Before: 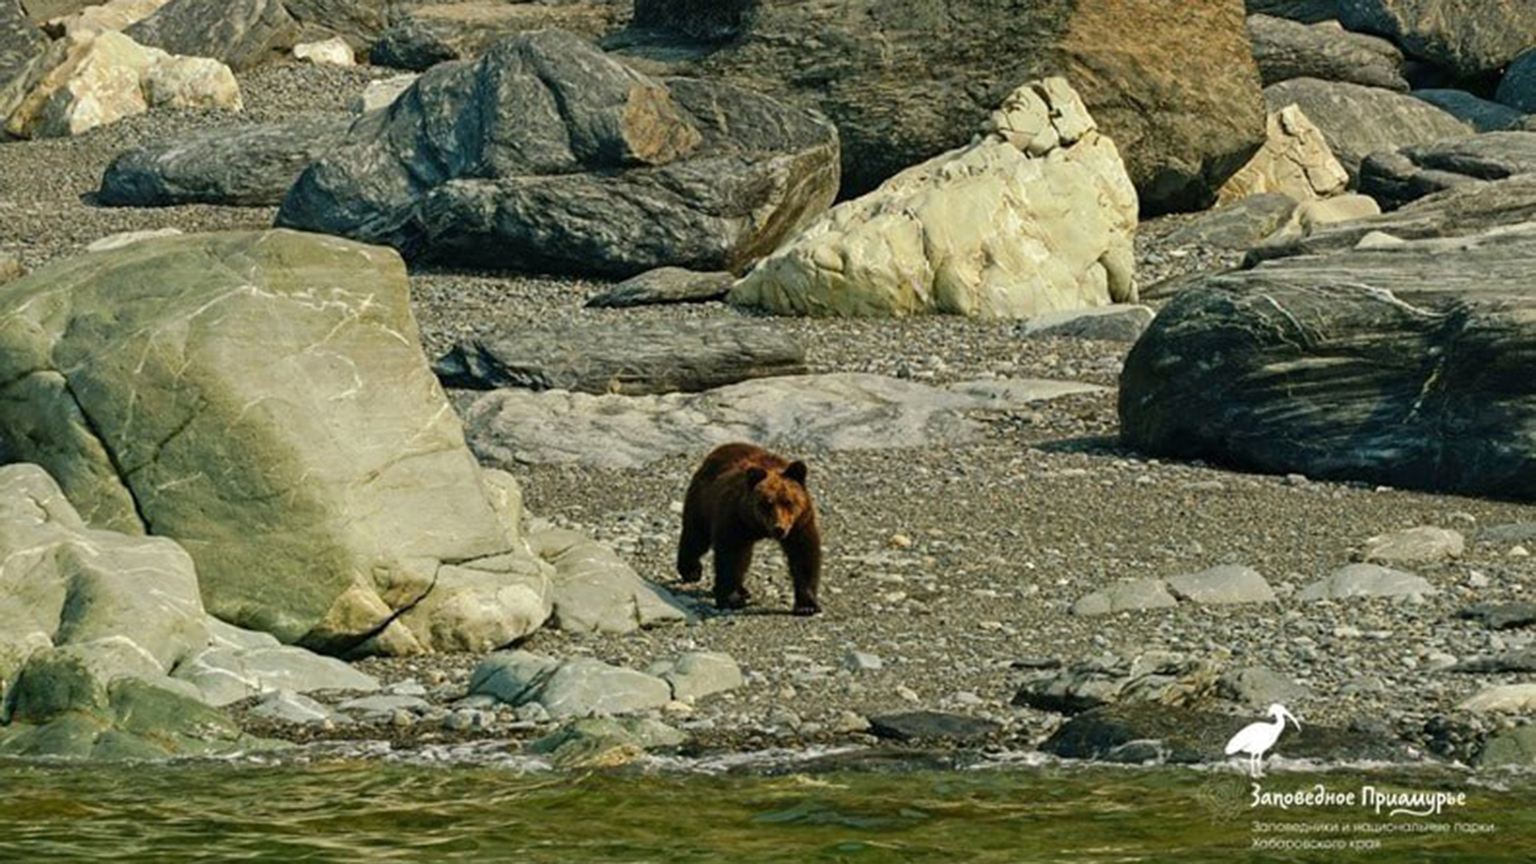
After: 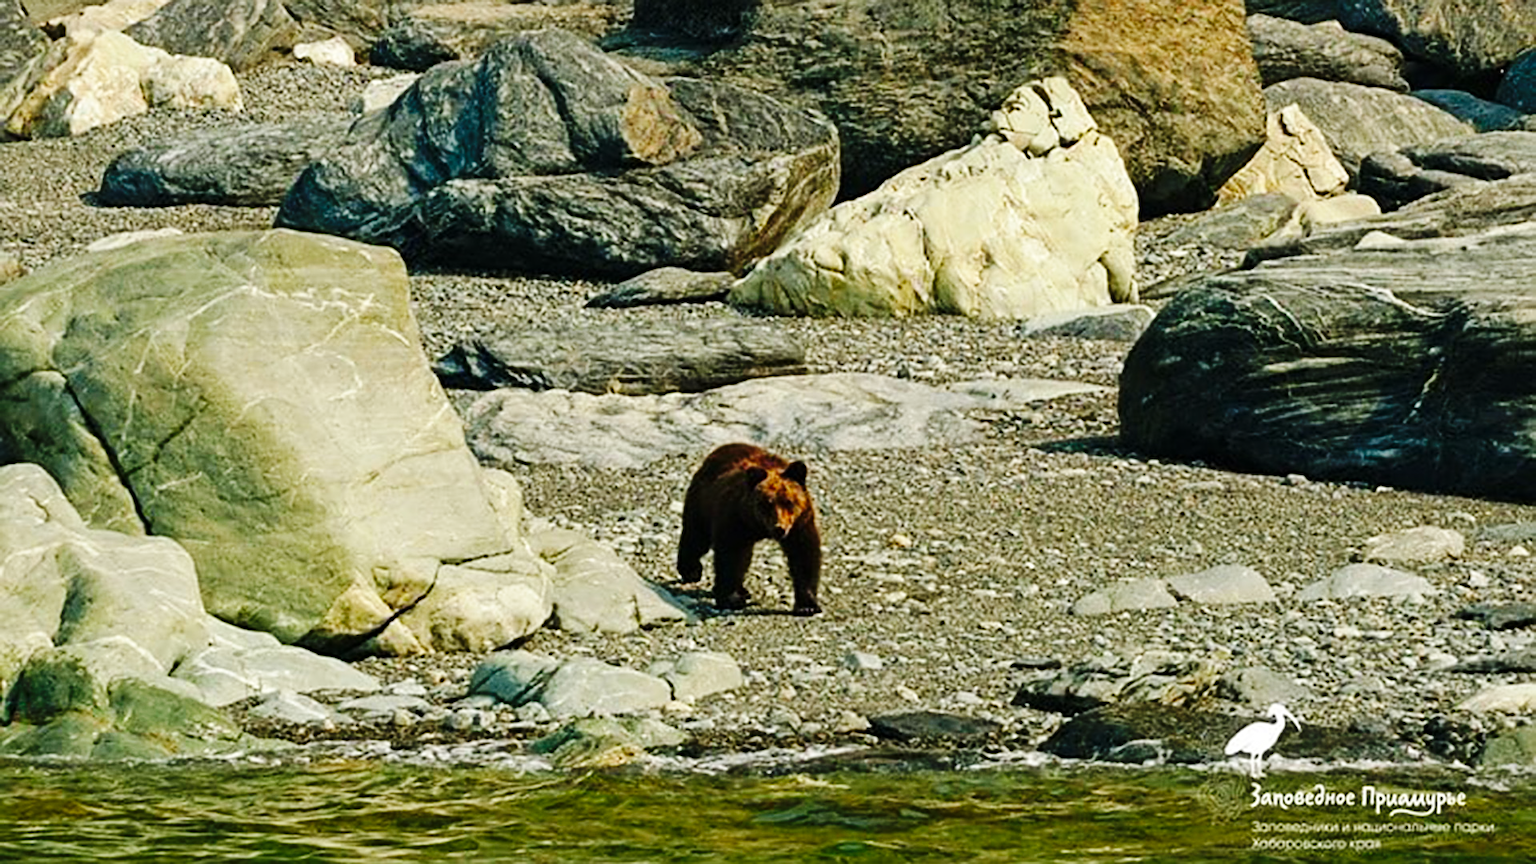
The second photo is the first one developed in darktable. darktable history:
base curve: curves: ch0 [(0, 0) (0.036, 0.025) (0.121, 0.166) (0.206, 0.329) (0.605, 0.79) (1, 1)], preserve colors none
sharpen: on, module defaults
